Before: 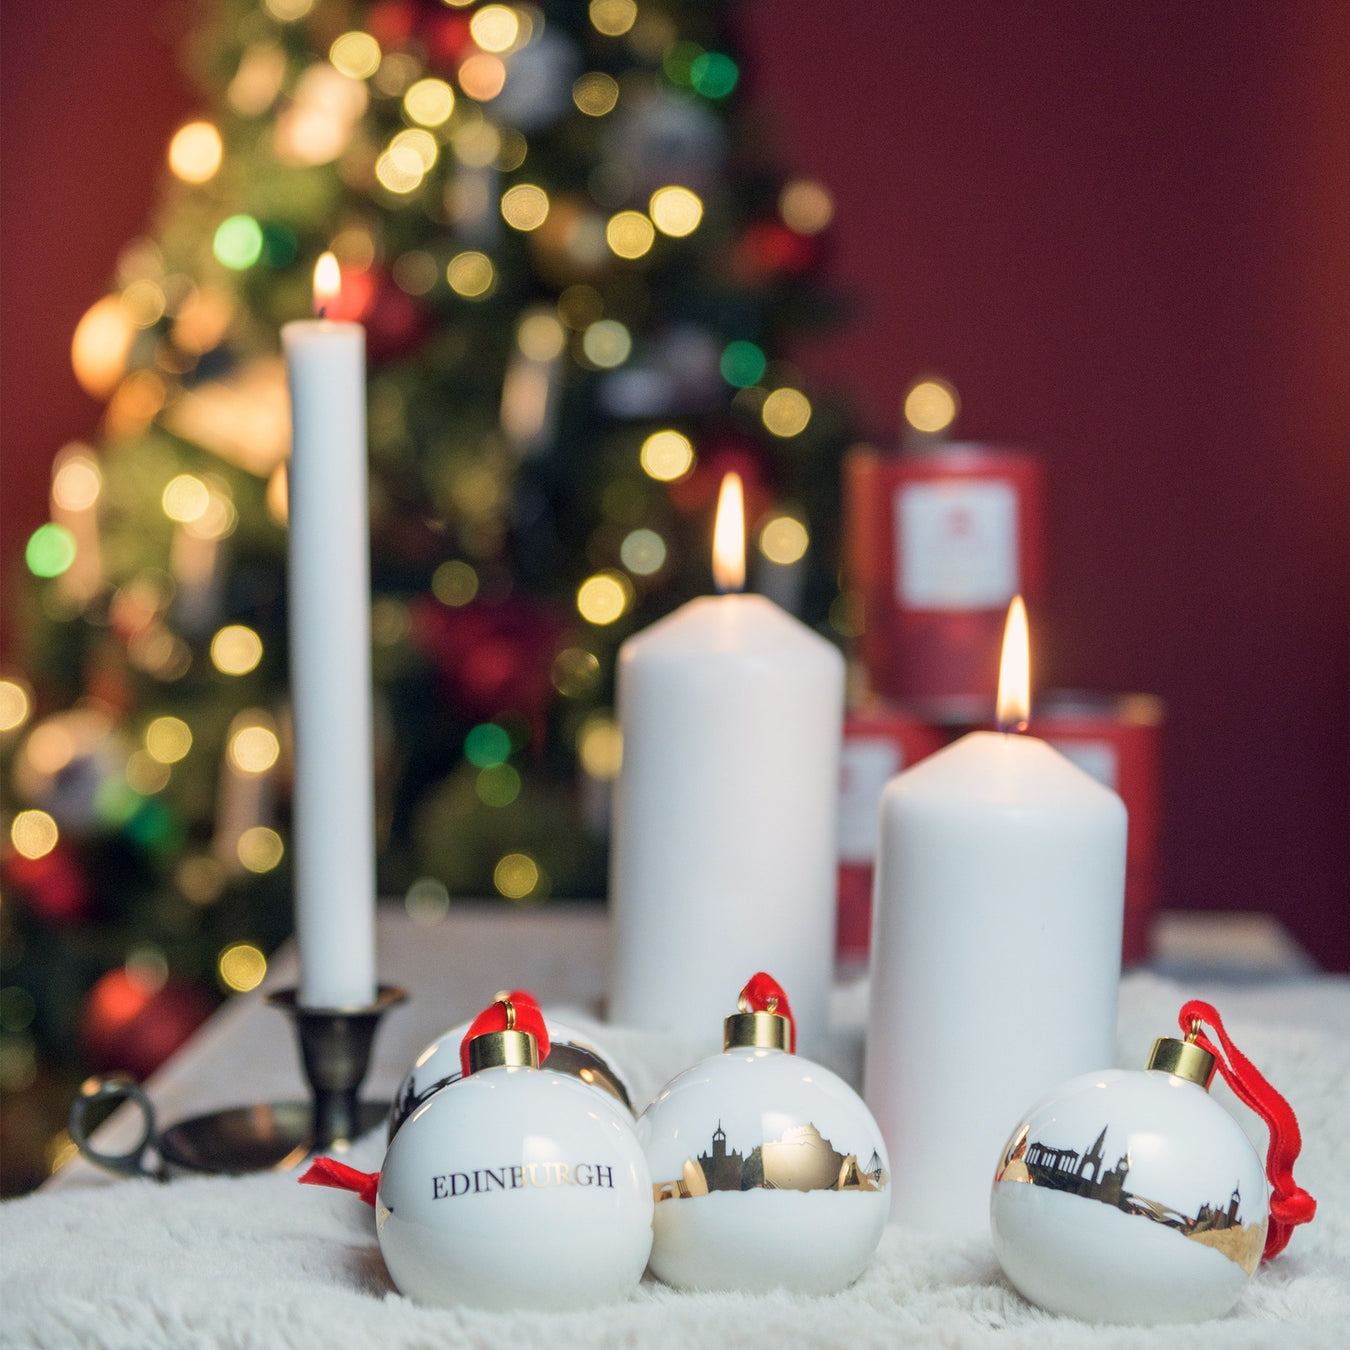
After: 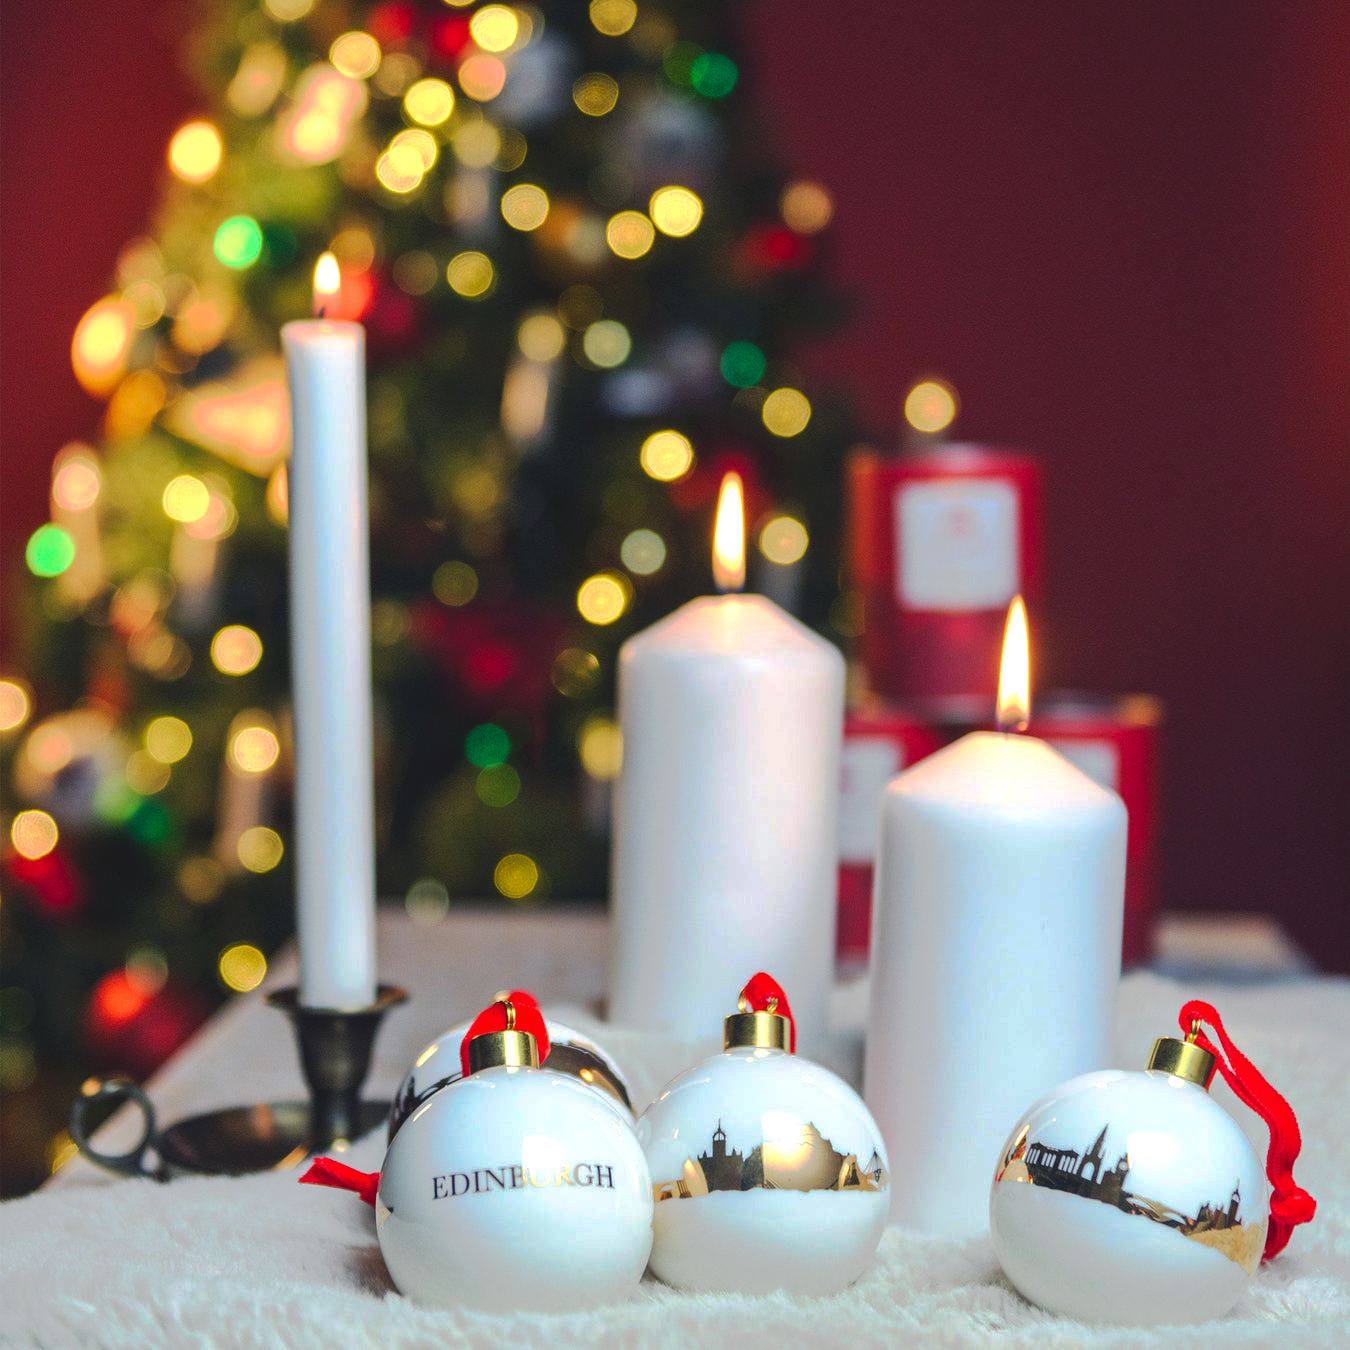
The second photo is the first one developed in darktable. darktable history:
tone curve: curves: ch0 [(0, 0) (0.003, 0.098) (0.011, 0.099) (0.025, 0.103) (0.044, 0.114) (0.069, 0.13) (0.1, 0.142) (0.136, 0.161) (0.177, 0.189) (0.224, 0.224) (0.277, 0.266) (0.335, 0.32) (0.399, 0.38) (0.468, 0.45) (0.543, 0.522) (0.623, 0.598) (0.709, 0.669) (0.801, 0.731) (0.898, 0.786) (1, 1)], preserve colors none
color correction: saturation 1.34
tone equalizer: -8 EV -0.417 EV, -7 EV -0.389 EV, -6 EV -0.333 EV, -5 EV -0.222 EV, -3 EV 0.222 EV, -2 EV 0.333 EV, -1 EV 0.389 EV, +0 EV 0.417 EV, edges refinement/feathering 500, mask exposure compensation -1.57 EV, preserve details no
